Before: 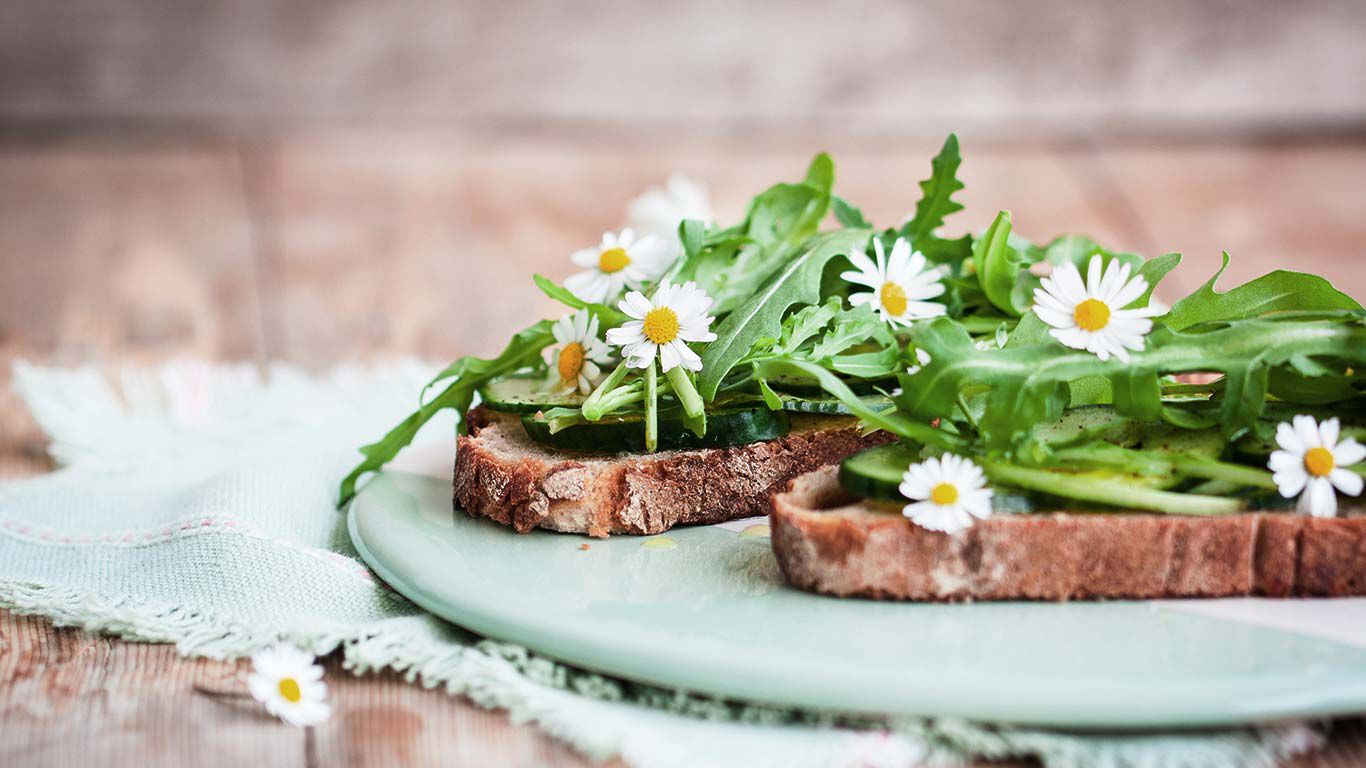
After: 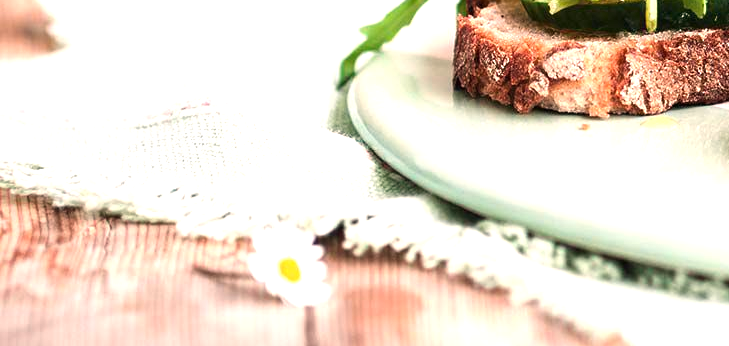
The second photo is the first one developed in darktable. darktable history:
white balance: red 1.127, blue 0.943
exposure: black level correction 0, exposure 0.7 EV, compensate exposure bias true, compensate highlight preservation false
crop and rotate: top 54.778%, right 46.61%, bottom 0.159%
